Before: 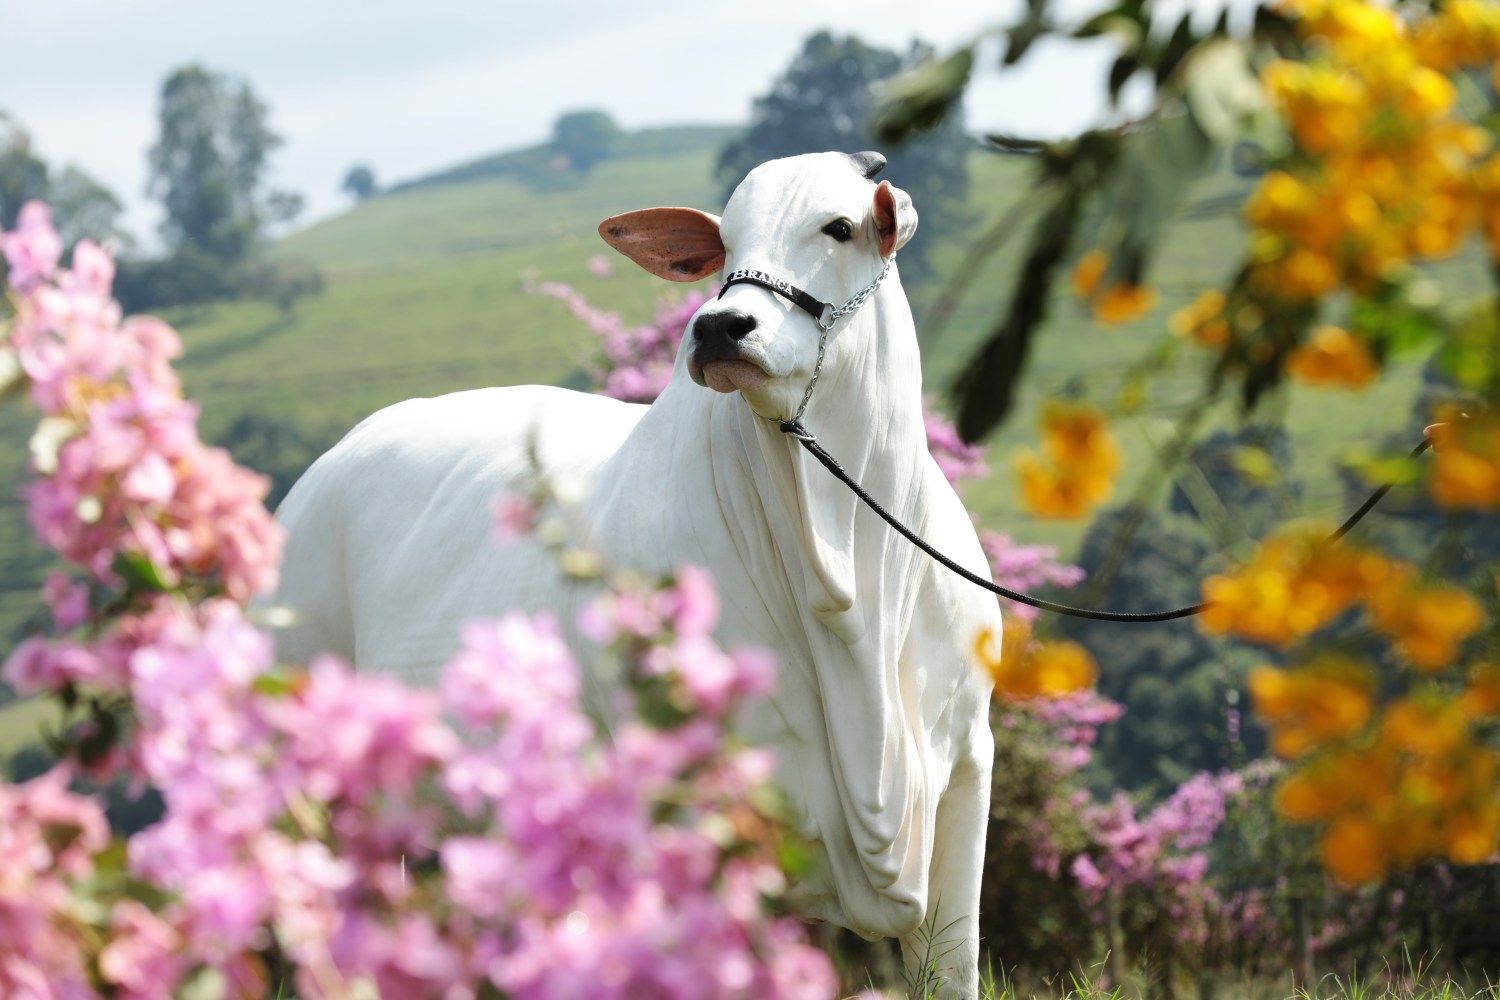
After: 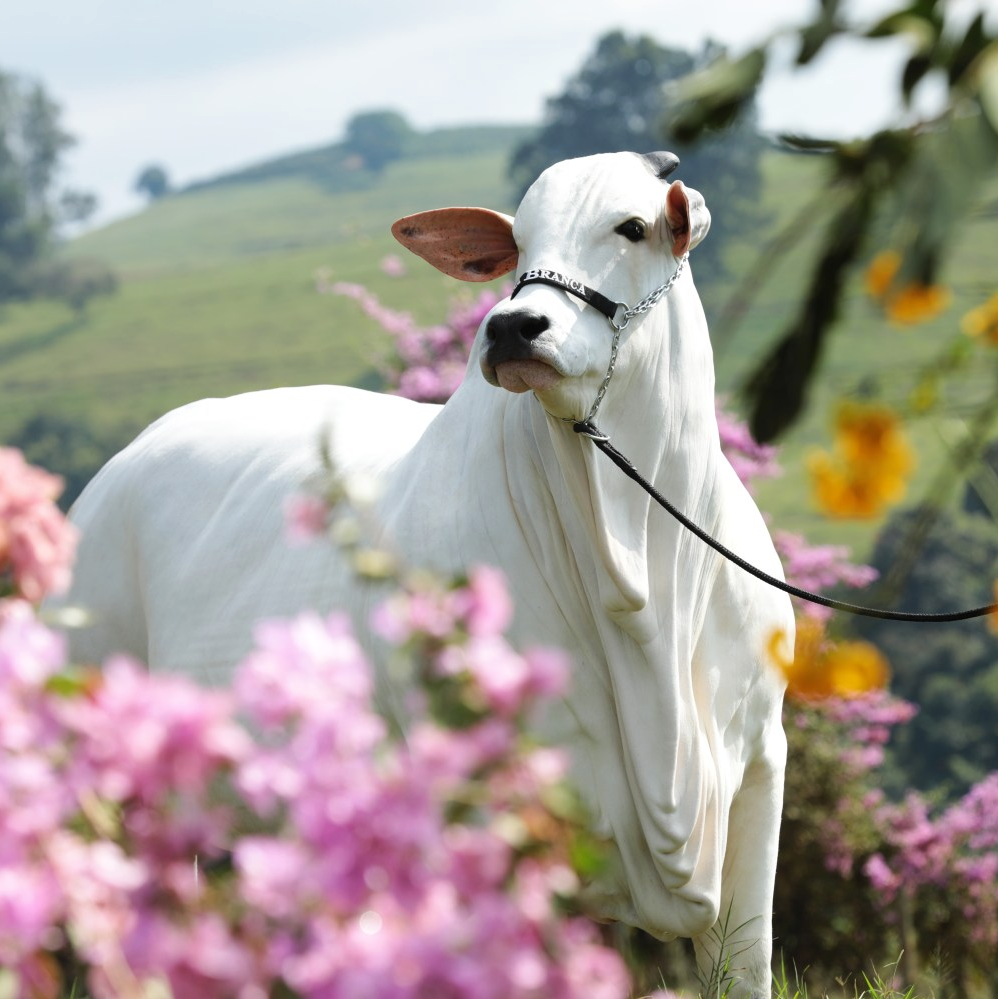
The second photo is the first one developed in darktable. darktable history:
base curve: curves: ch0 [(0, 0) (0.472, 0.455) (1, 1)]
color zones: curves: ch0 [(0, 0.5) (0.143, 0.5) (0.286, 0.5) (0.429, 0.5) (0.571, 0.5) (0.714, 0.476) (0.857, 0.5) (1, 0.5)]; ch2 [(0, 0.5) (0.143, 0.5) (0.286, 0.5) (0.429, 0.5) (0.571, 0.5) (0.714, 0.487) (0.857, 0.5) (1, 0.5)]
crop and rotate: left 13.853%, right 19.572%
